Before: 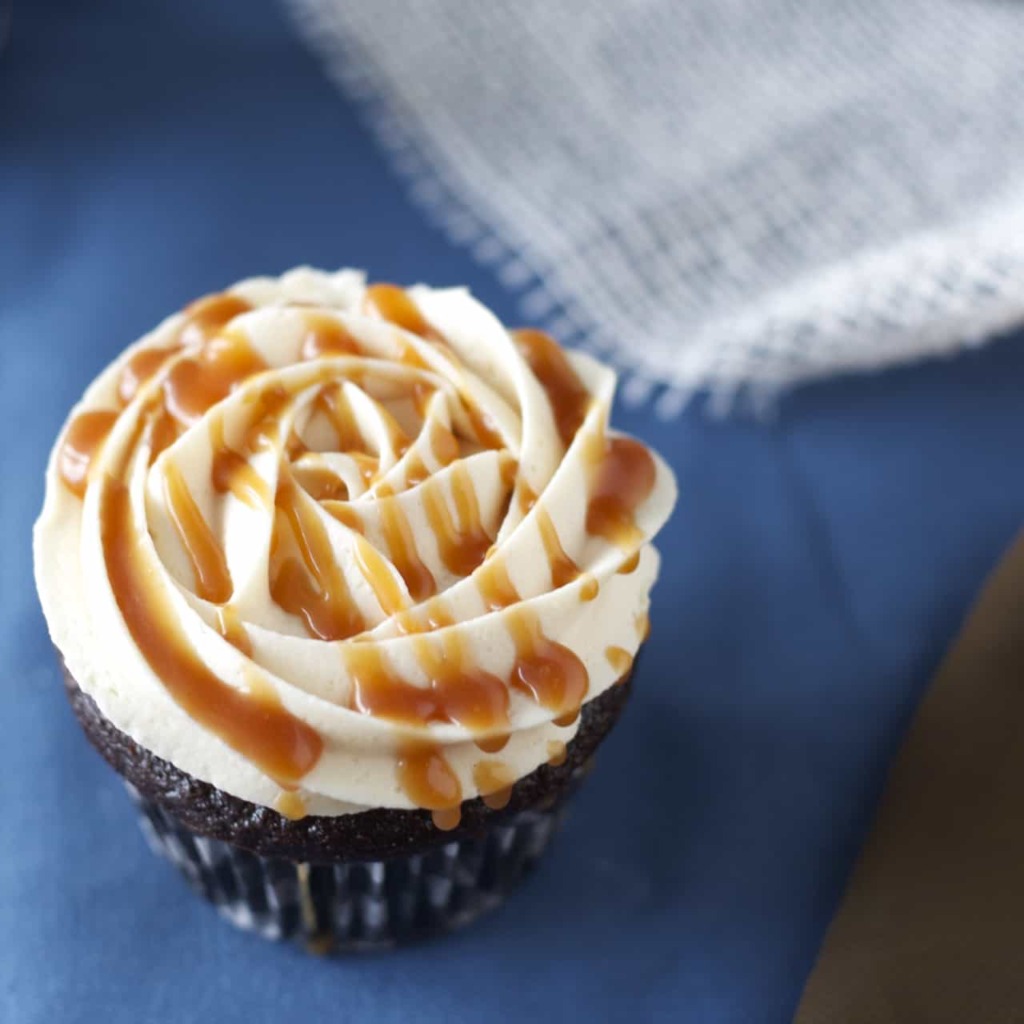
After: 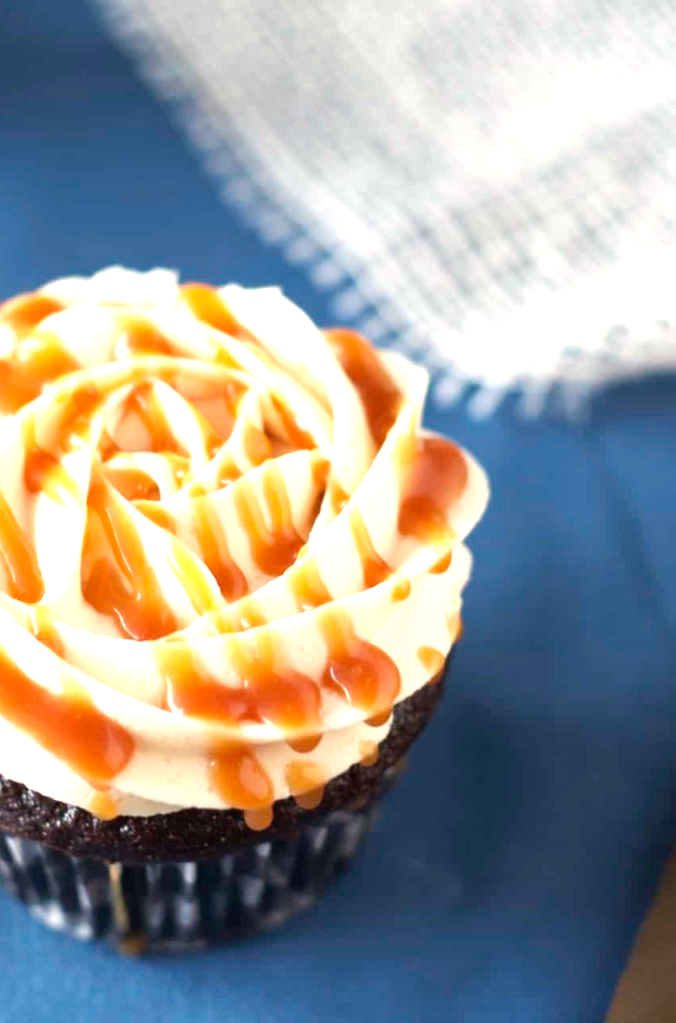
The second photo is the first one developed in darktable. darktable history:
exposure: black level correction 0, exposure 0.877 EV, compensate exposure bias true, compensate highlight preservation false
crop and rotate: left 18.442%, right 15.508%
white balance: red 1.045, blue 0.932
